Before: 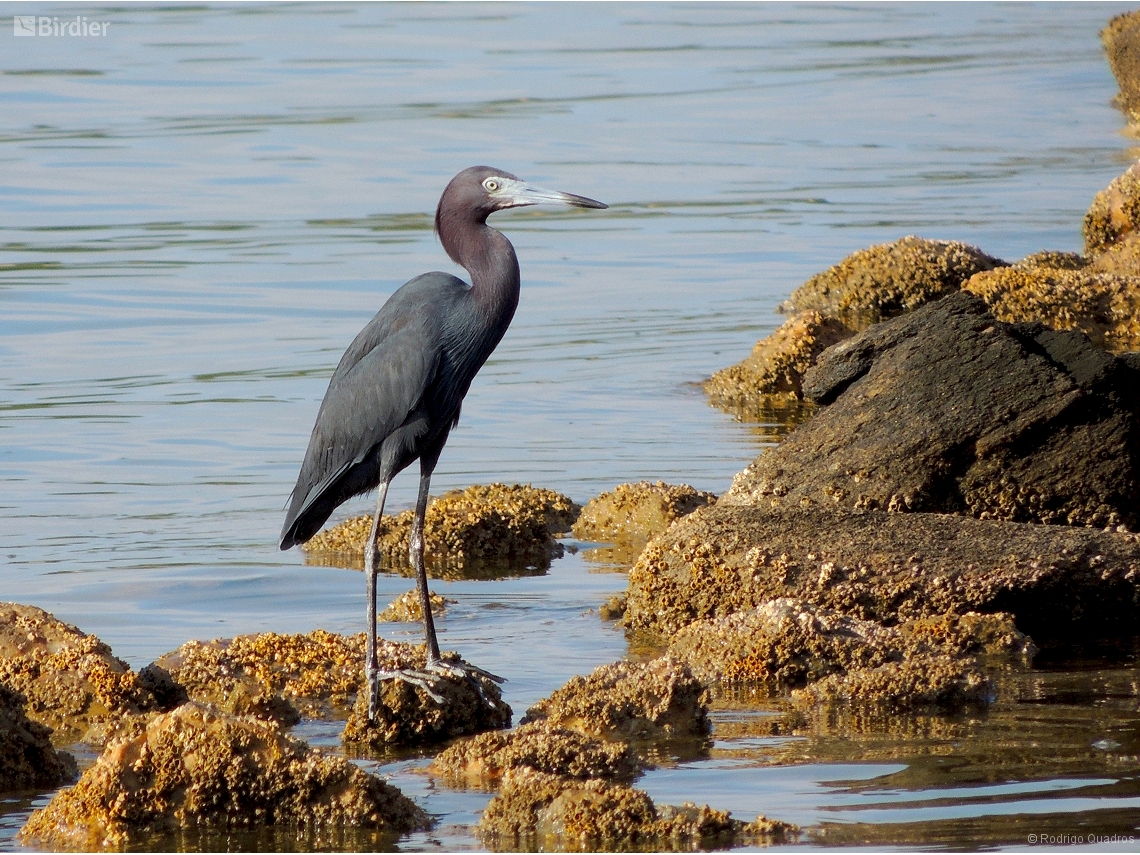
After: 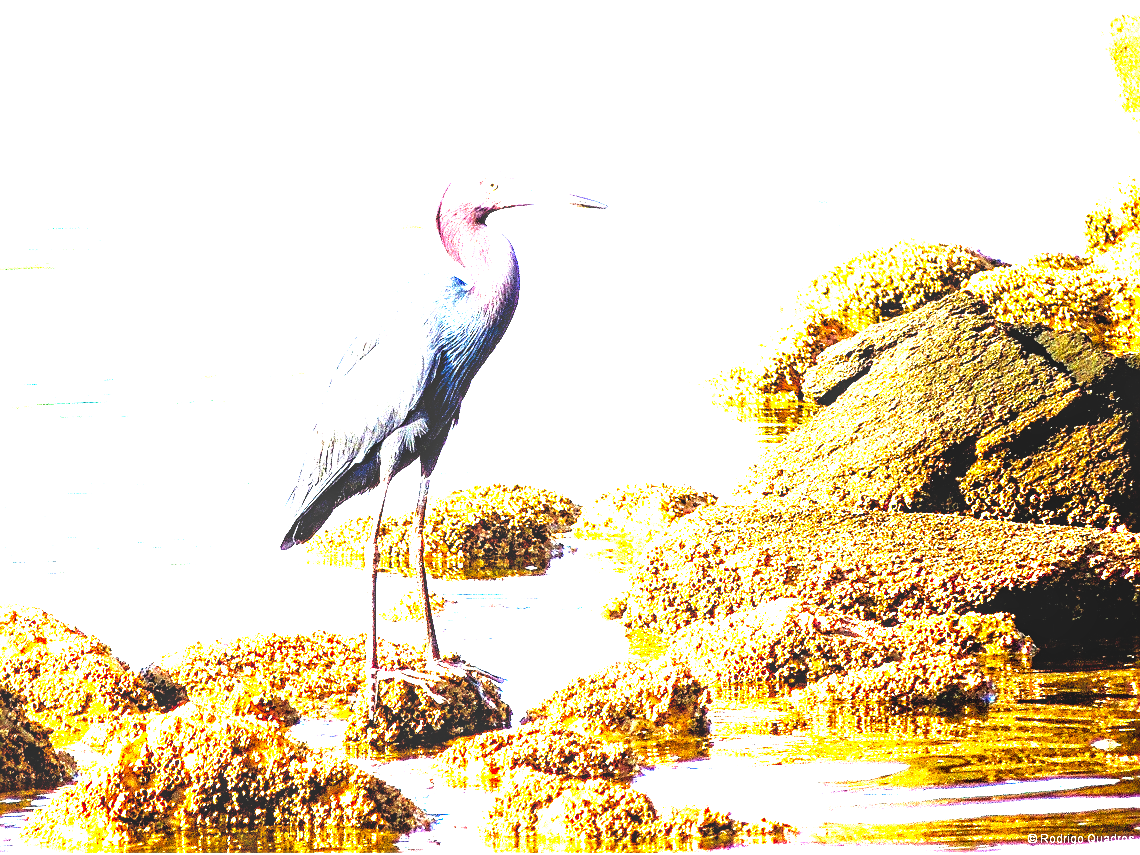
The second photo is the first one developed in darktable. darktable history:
sharpen: amount 0.494
exposure: exposure 0.498 EV, compensate highlight preservation false
base curve: curves: ch0 [(0, 0) (0.007, 0.004) (0.027, 0.03) (0.046, 0.07) (0.207, 0.54) (0.442, 0.872) (0.673, 0.972) (1, 1)], preserve colors none
levels: levels [0, 0.281, 0.562]
local contrast: highlights 40%, shadows 63%, detail 136%, midtone range 0.509
color balance rgb: shadows lift › hue 87.49°, highlights gain › chroma 1.029%, highlights gain › hue 60.08°, linear chroma grading › global chroma 14.87%, perceptual saturation grading › global saturation 20%, perceptual saturation grading › highlights -49.158%, perceptual saturation grading › shadows 25.583%, global vibrance 9.604%
